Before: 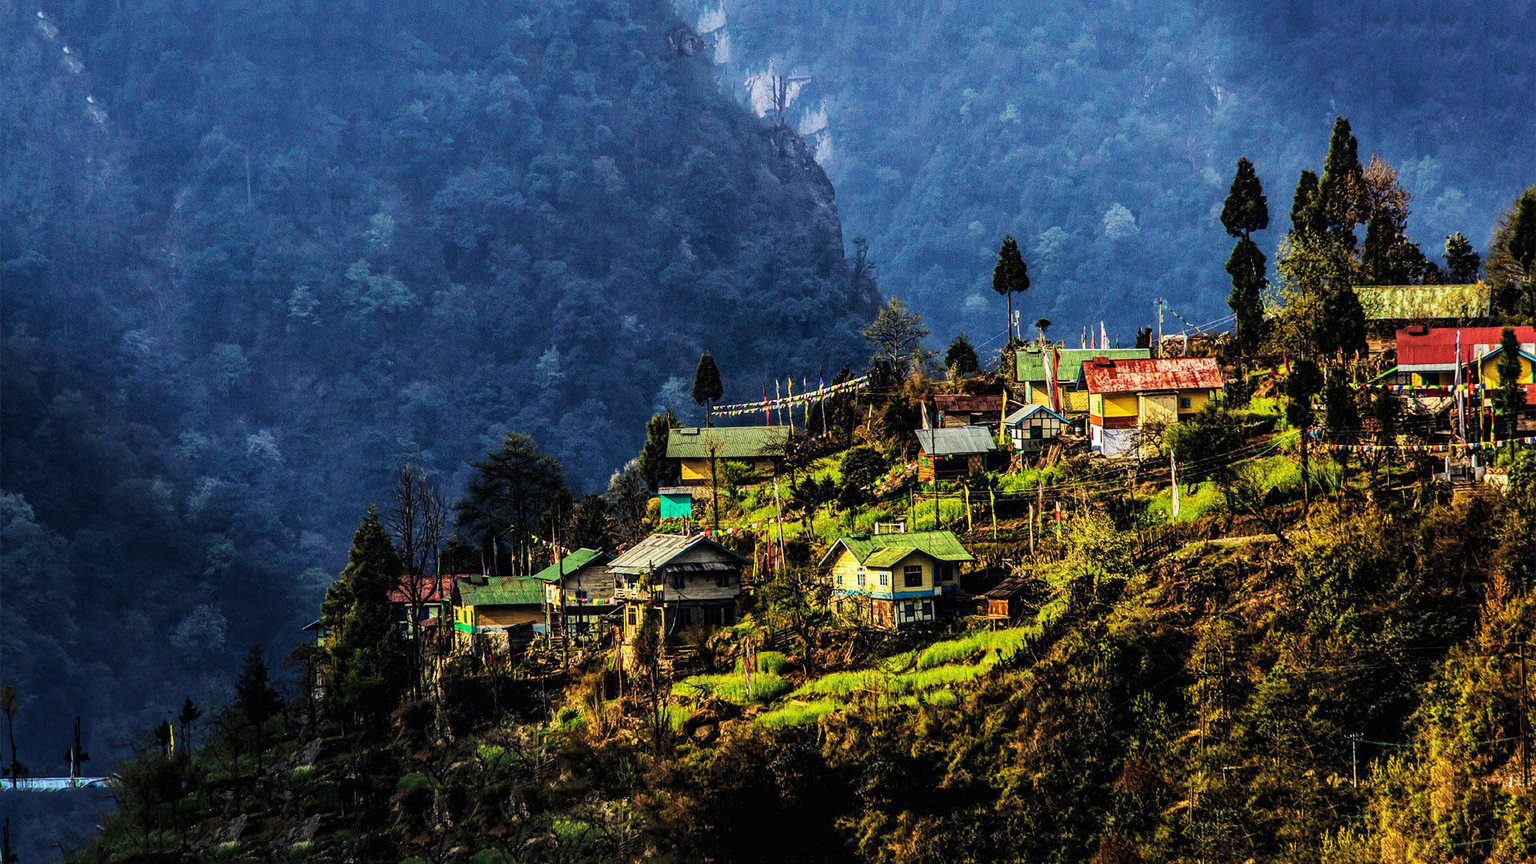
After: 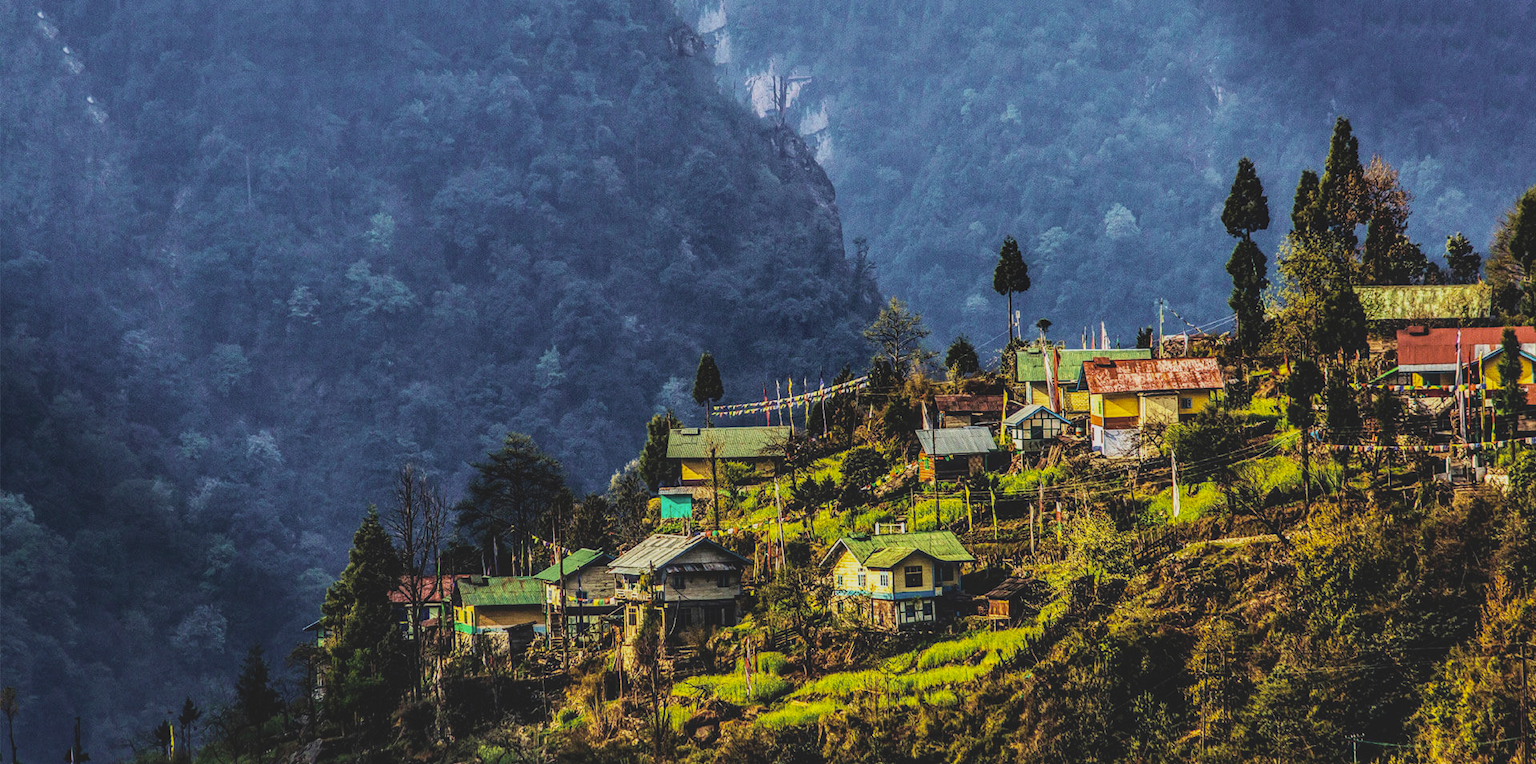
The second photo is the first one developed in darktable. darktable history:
color balance: output saturation 120%
exposure: compensate exposure bias true, compensate highlight preservation false
contrast brightness saturation: contrast -0.26, saturation -0.43
crop and rotate: top 0%, bottom 11.49%
velvia: strength 29%
local contrast: on, module defaults
bloom: size 9%, threshold 100%, strength 7%
